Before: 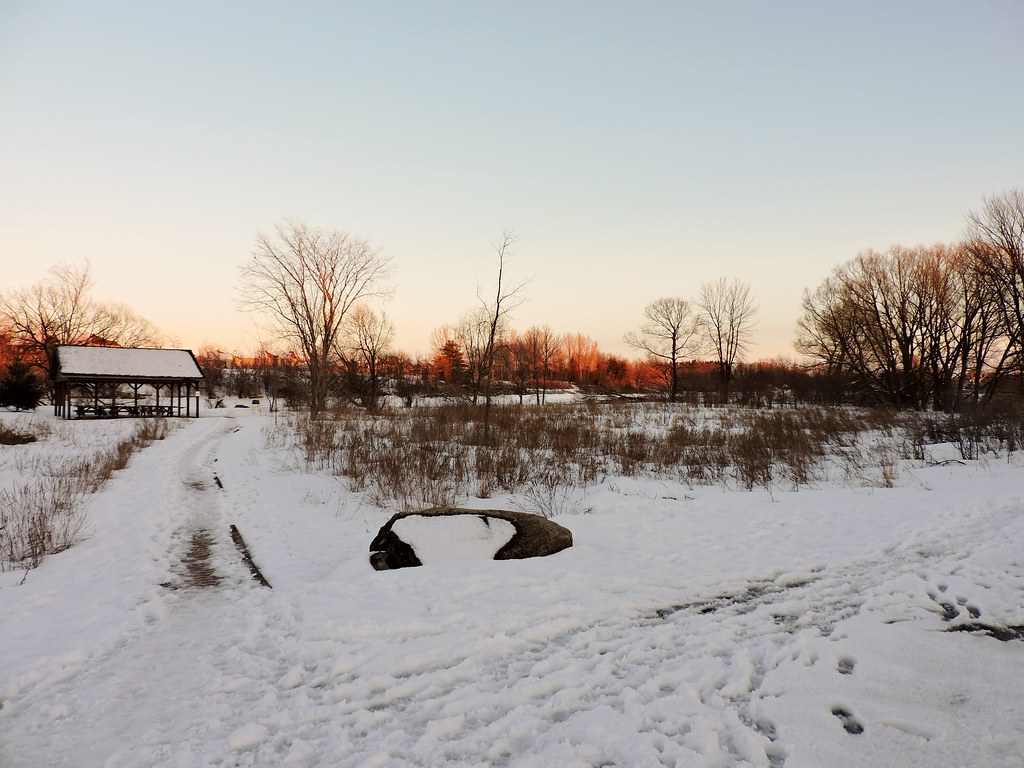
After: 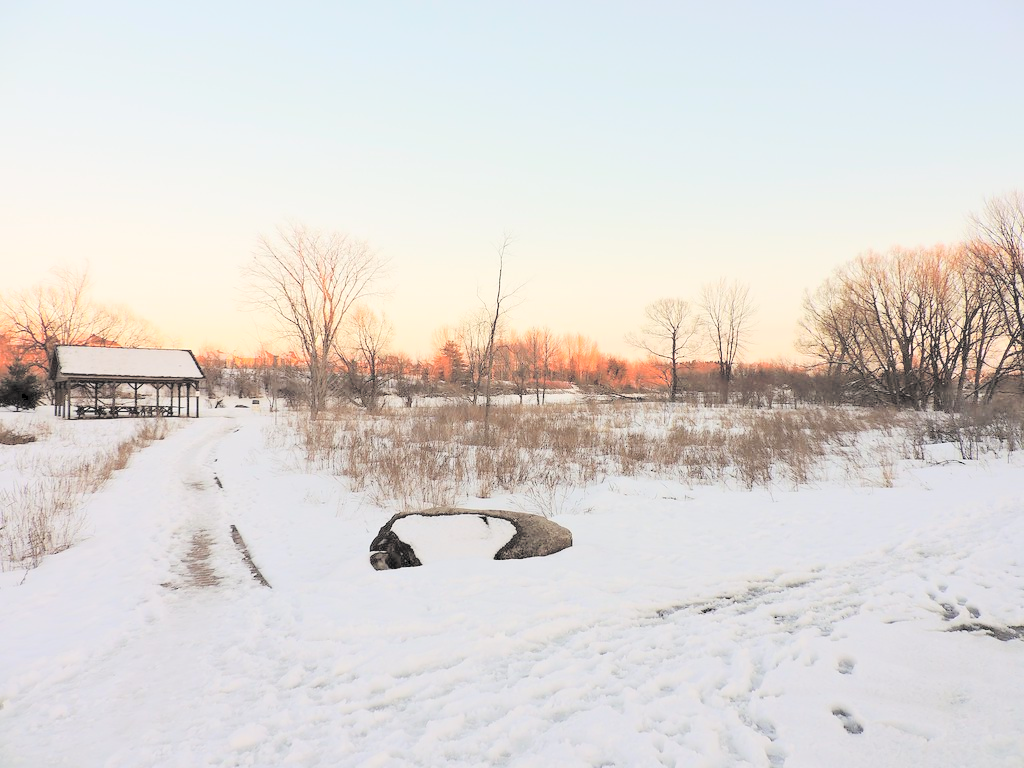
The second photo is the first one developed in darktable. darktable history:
contrast brightness saturation: brightness 0.989
